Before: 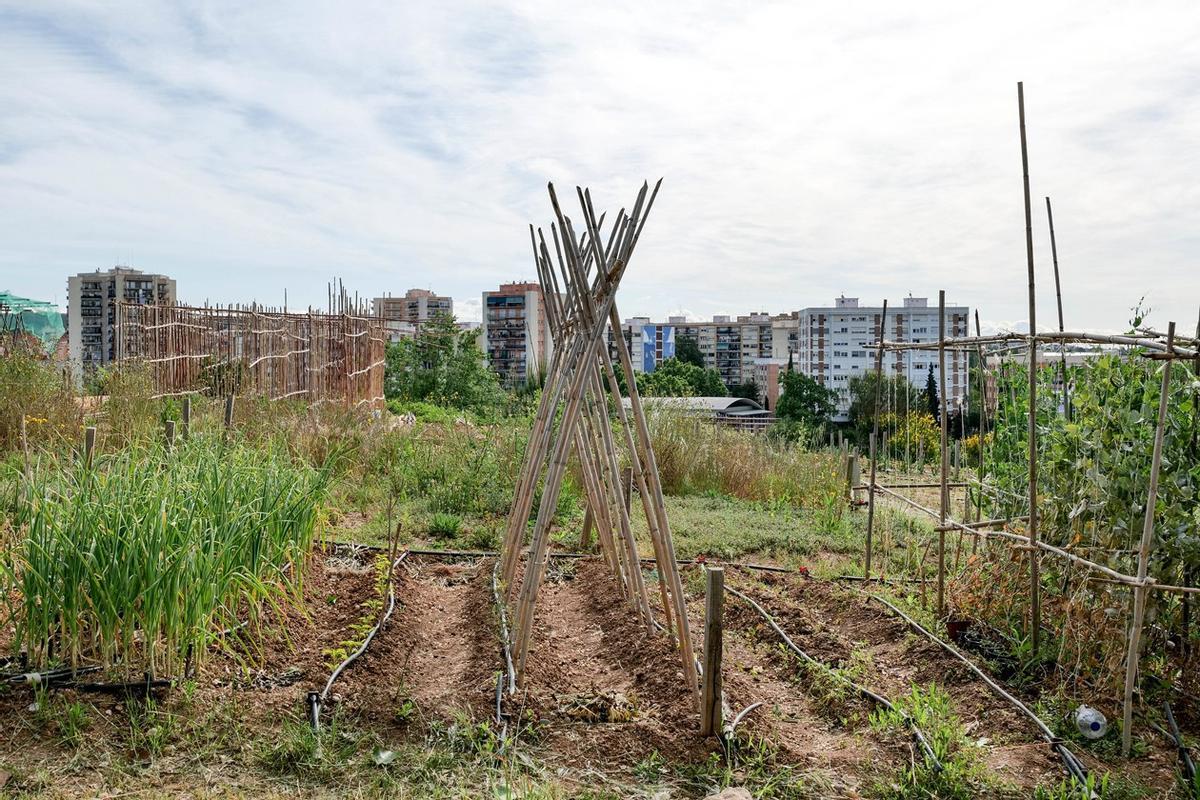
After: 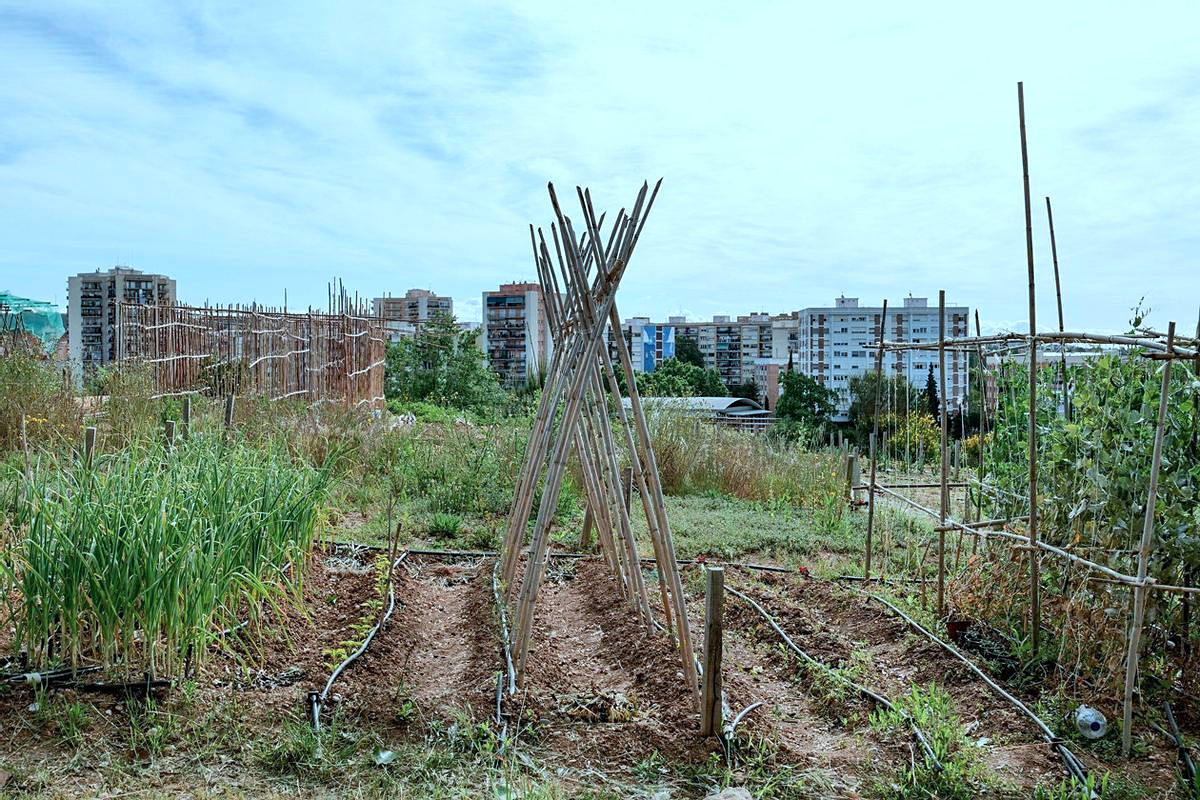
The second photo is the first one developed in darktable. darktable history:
color correction: highlights a* -10.45, highlights b* -18.83
sharpen: amount 0.206
